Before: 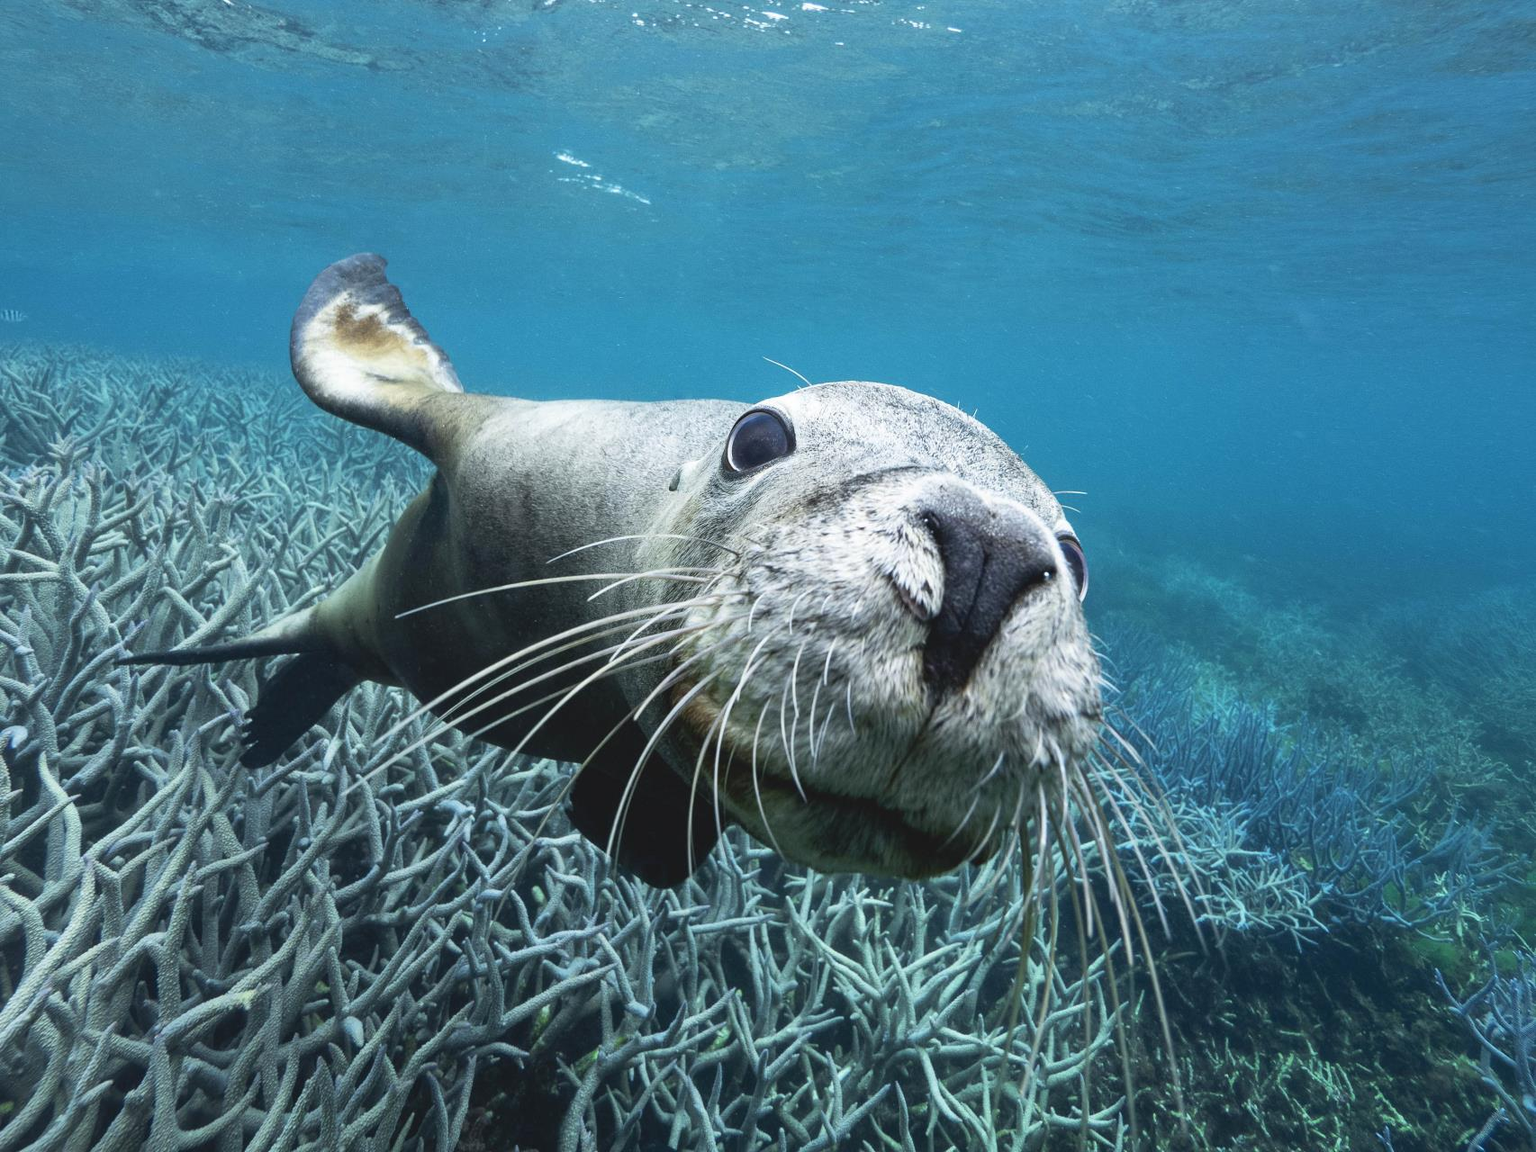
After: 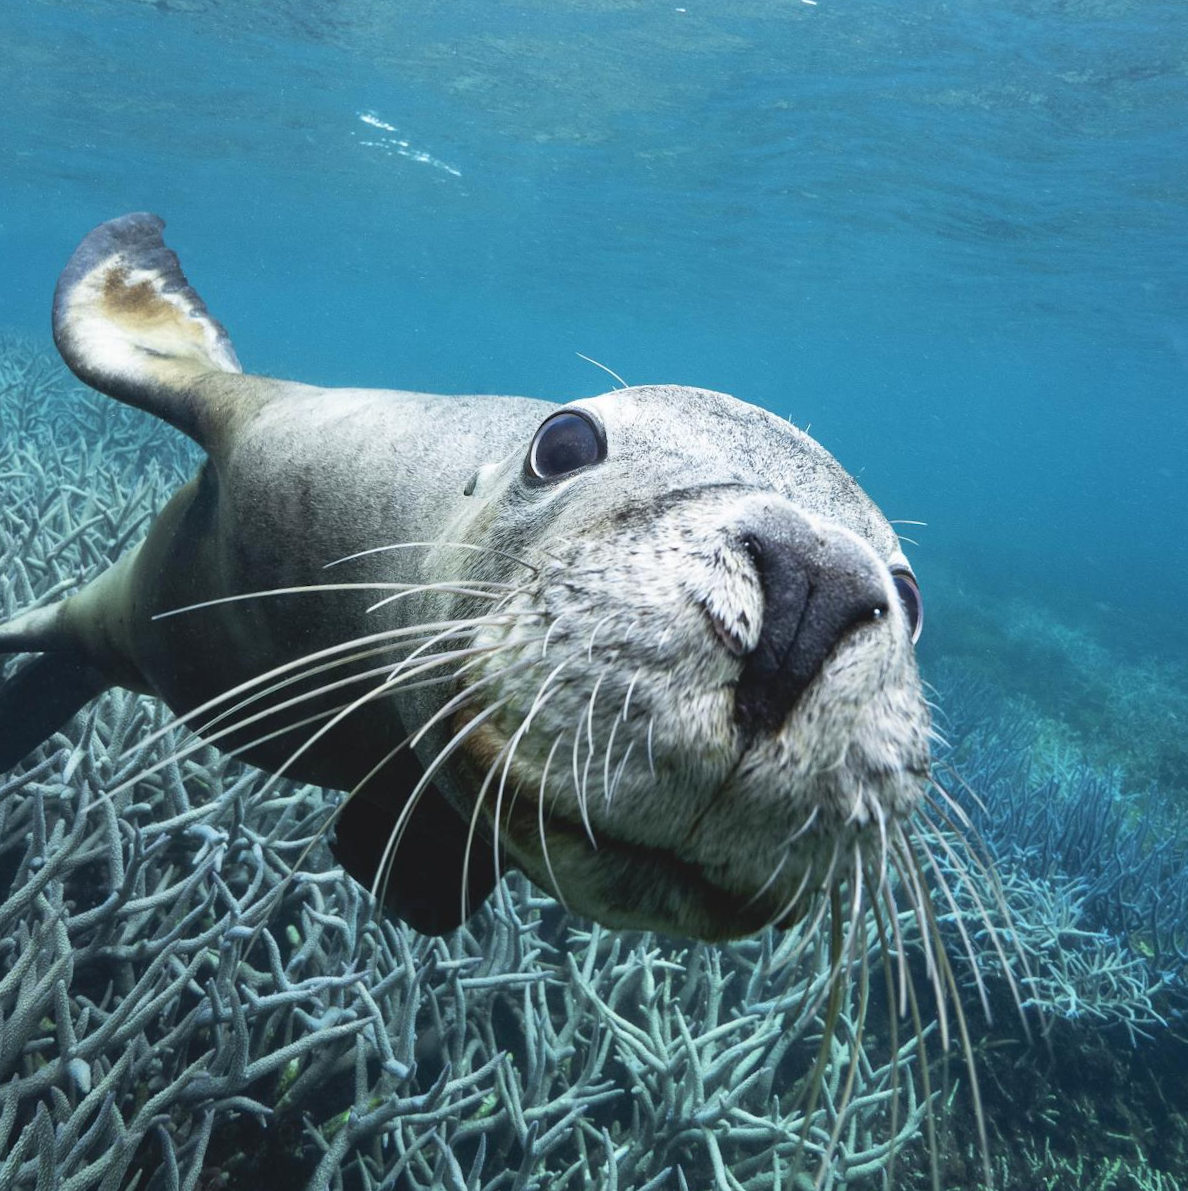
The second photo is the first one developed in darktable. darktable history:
crop and rotate: angle -3.25°, left 14.252%, top 0.022%, right 10.937%, bottom 0.014%
